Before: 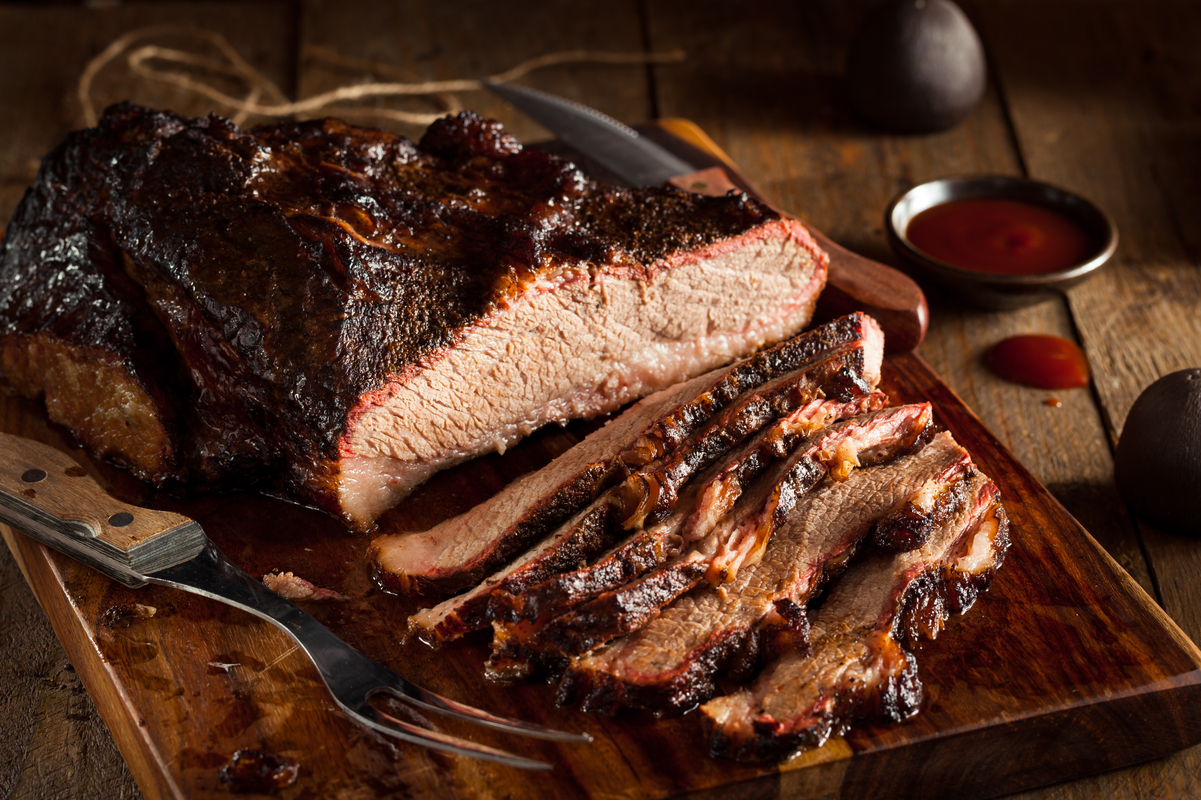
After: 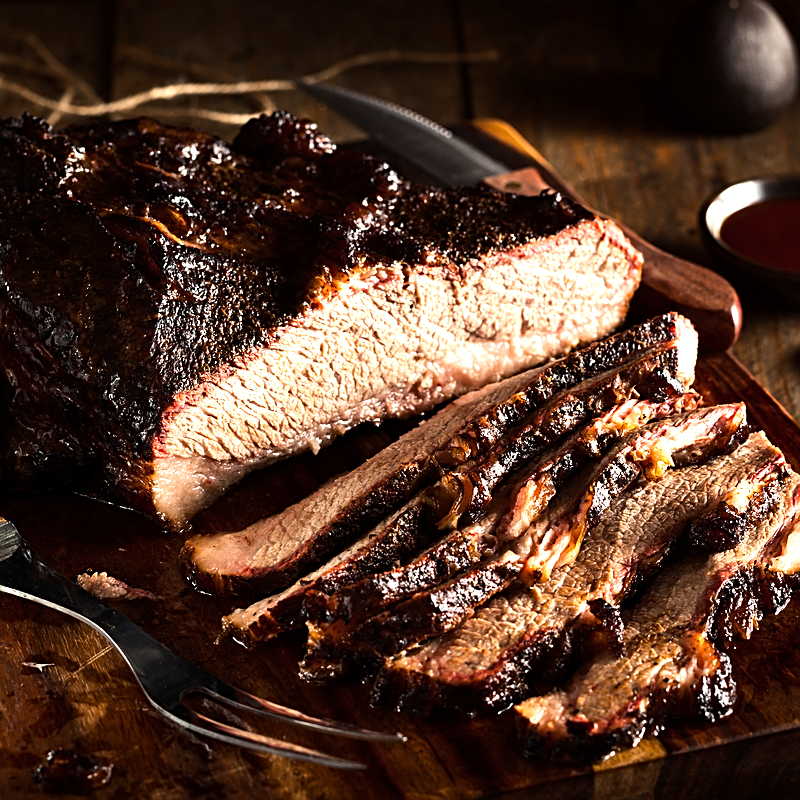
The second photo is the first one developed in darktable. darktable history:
sharpen: on, module defaults
tone equalizer: -8 EV -1.08 EV, -7 EV -1.01 EV, -6 EV -0.867 EV, -5 EV -0.578 EV, -3 EV 0.578 EV, -2 EV 0.867 EV, -1 EV 1.01 EV, +0 EV 1.08 EV, edges refinement/feathering 500, mask exposure compensation -1.57 EV, preserve details no
crop and rotate: left 15.546%, right 17.787%
